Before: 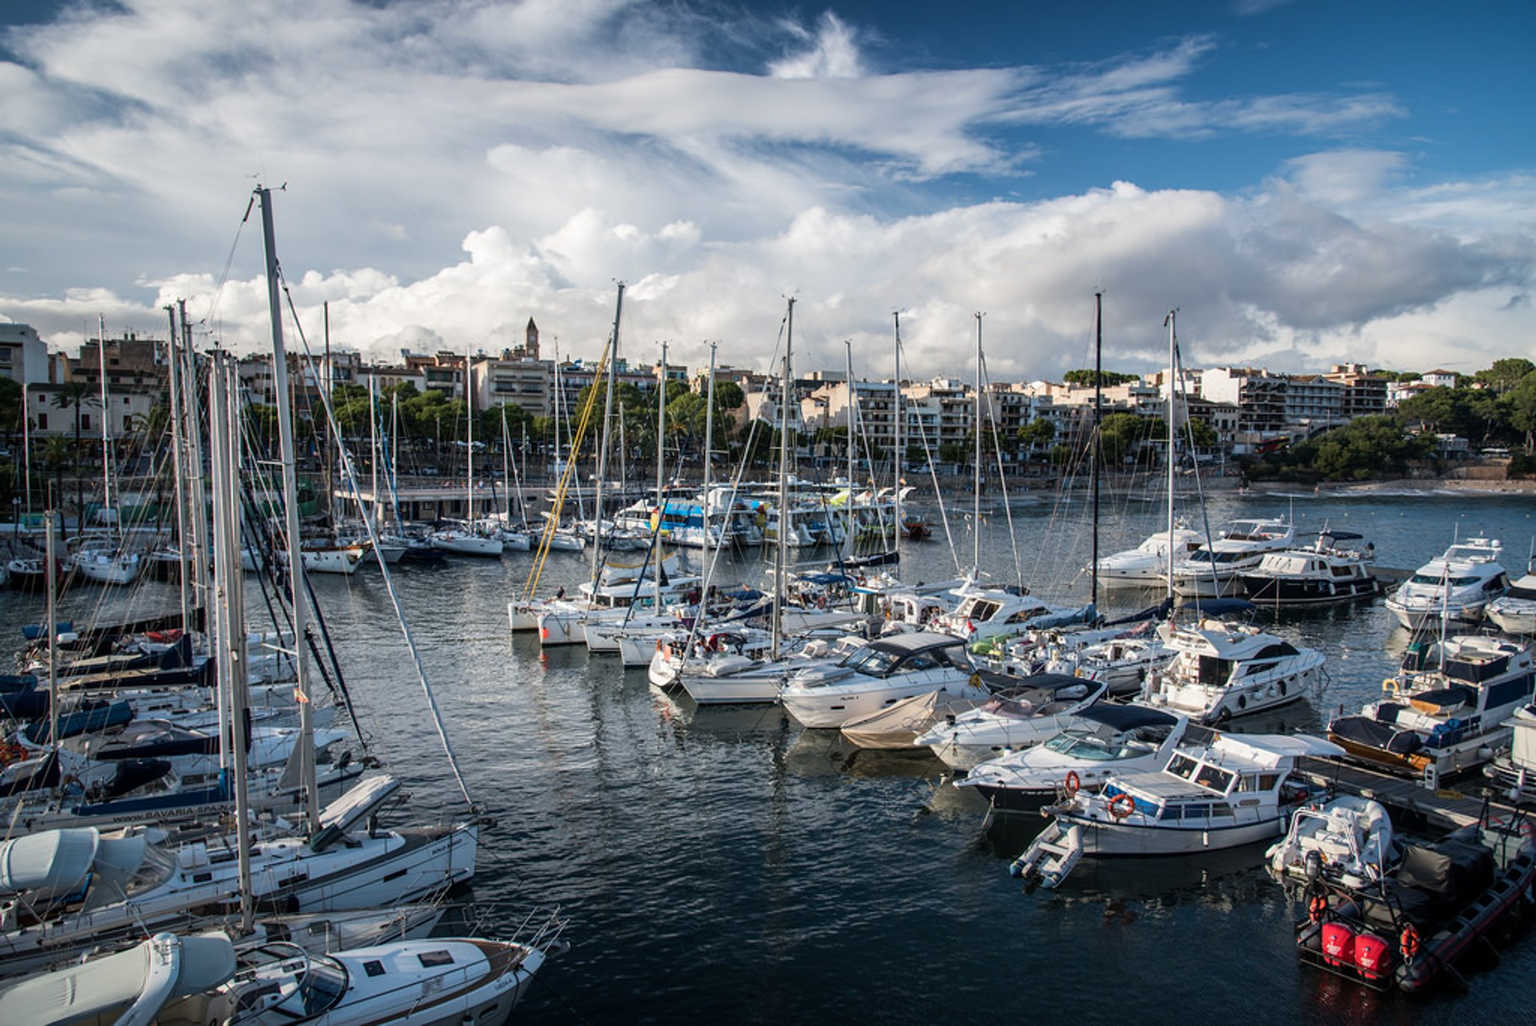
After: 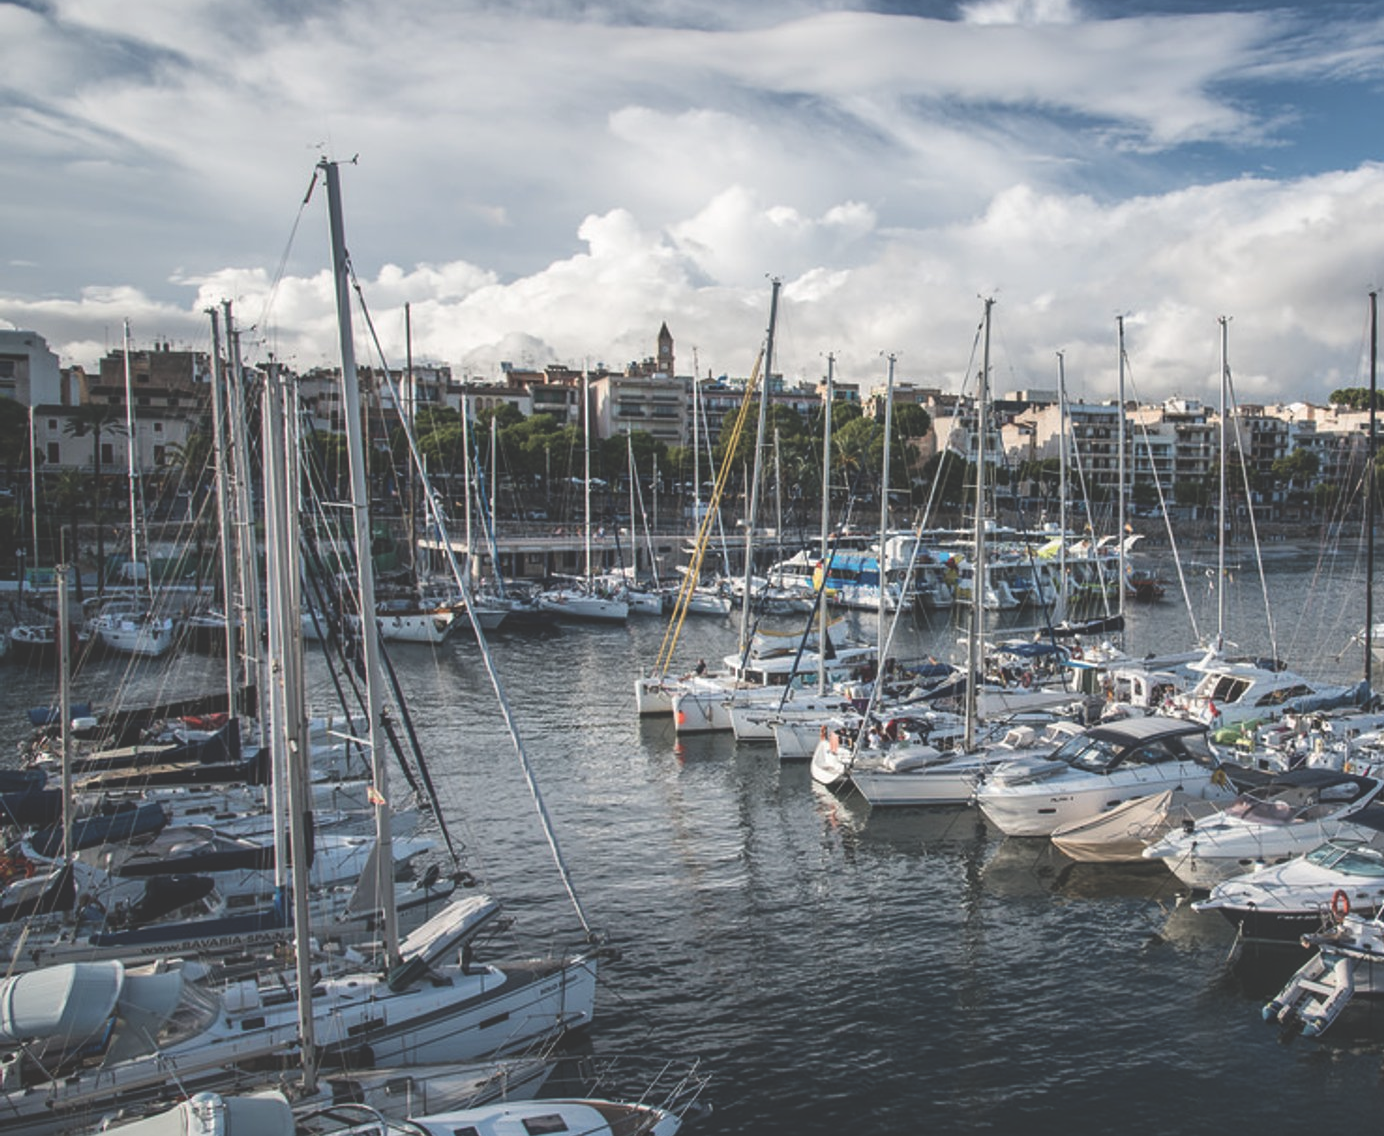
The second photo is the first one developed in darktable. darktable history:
exposure: black level correction -0.031, compensate exposure bias true, compensate highlight preservation false
crop: top 5.783%, right 27.895%, bottom 5.603%
color correction: highlights b* -0.029, saturation 0.818
